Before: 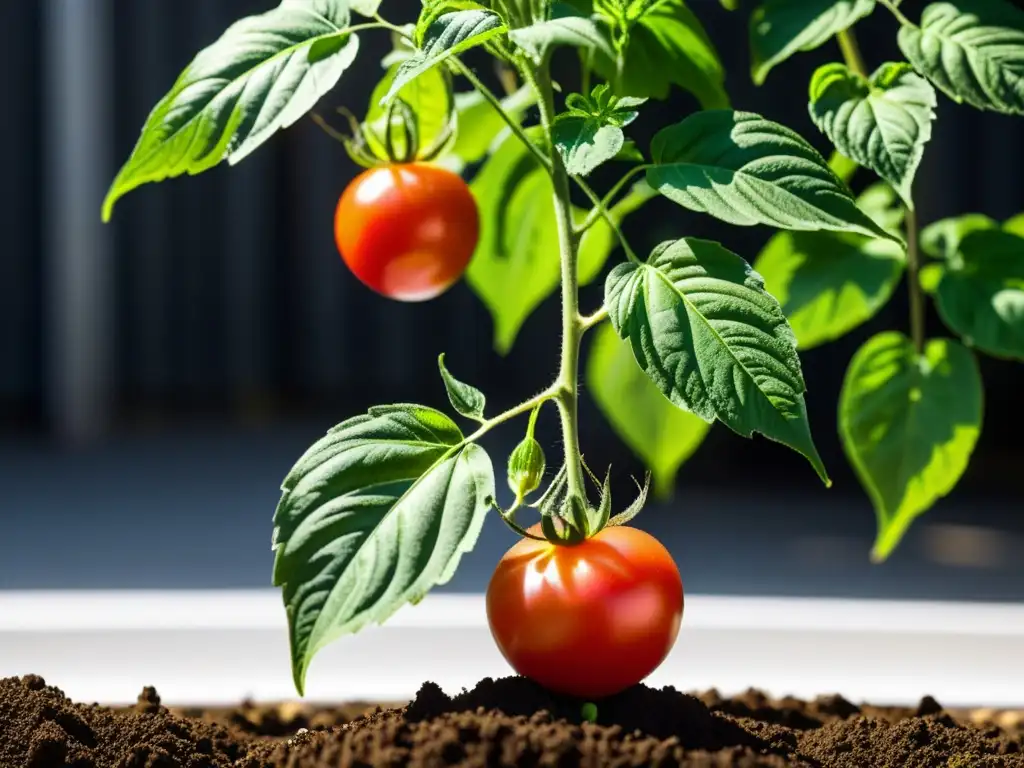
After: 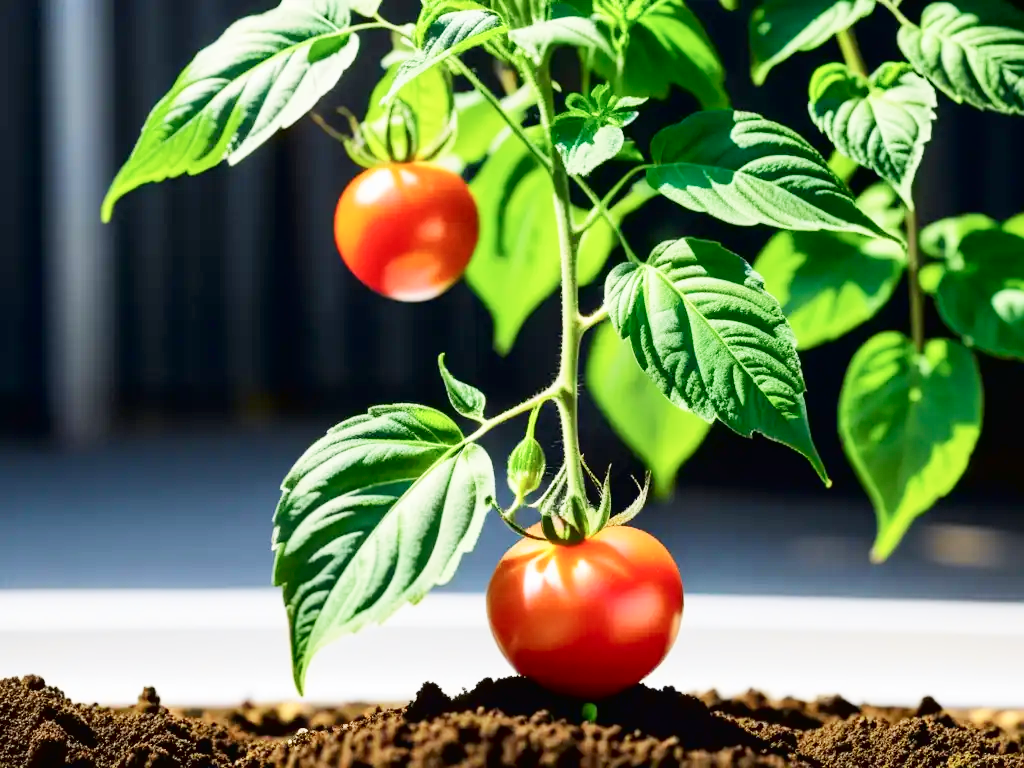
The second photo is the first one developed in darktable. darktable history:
base curve: curves: ch0 [(0, 0) (0.204, 0.334) (0.55, 0.733) (1, 1)], preserve colors none
tone curve: curves: ch0 [(0, 0.013) (0.054, 0.018) (0.205, 0.191) (0.289, 0.292) (0.39, 0.424) (0.493, 0.551) (0.666, 0.743) (0.795, 0.841) (1, 0.998)]; ch1 [(0, 0) (0.385, 0.343) (0.439, 0.415) (0.494, 0.495) (0.501, 0.501) (0.51, 0.509) (0.548, 0.554) (0.586, 0.601) (0.66, 0.687) (0.783, 0.804) (1, 1)]; ch2 [(0, 0) (0.304, 0.31) (0.403, 0.399) (0.441, 0.428) (0.47, 0.469) (0.498, 0.496) (0.524, 0.538) (0.566, 0.579) (0.633, 0.665) (0.7, 0.711) (1, 1)], color space Lab, independent channels, preserve colors none
